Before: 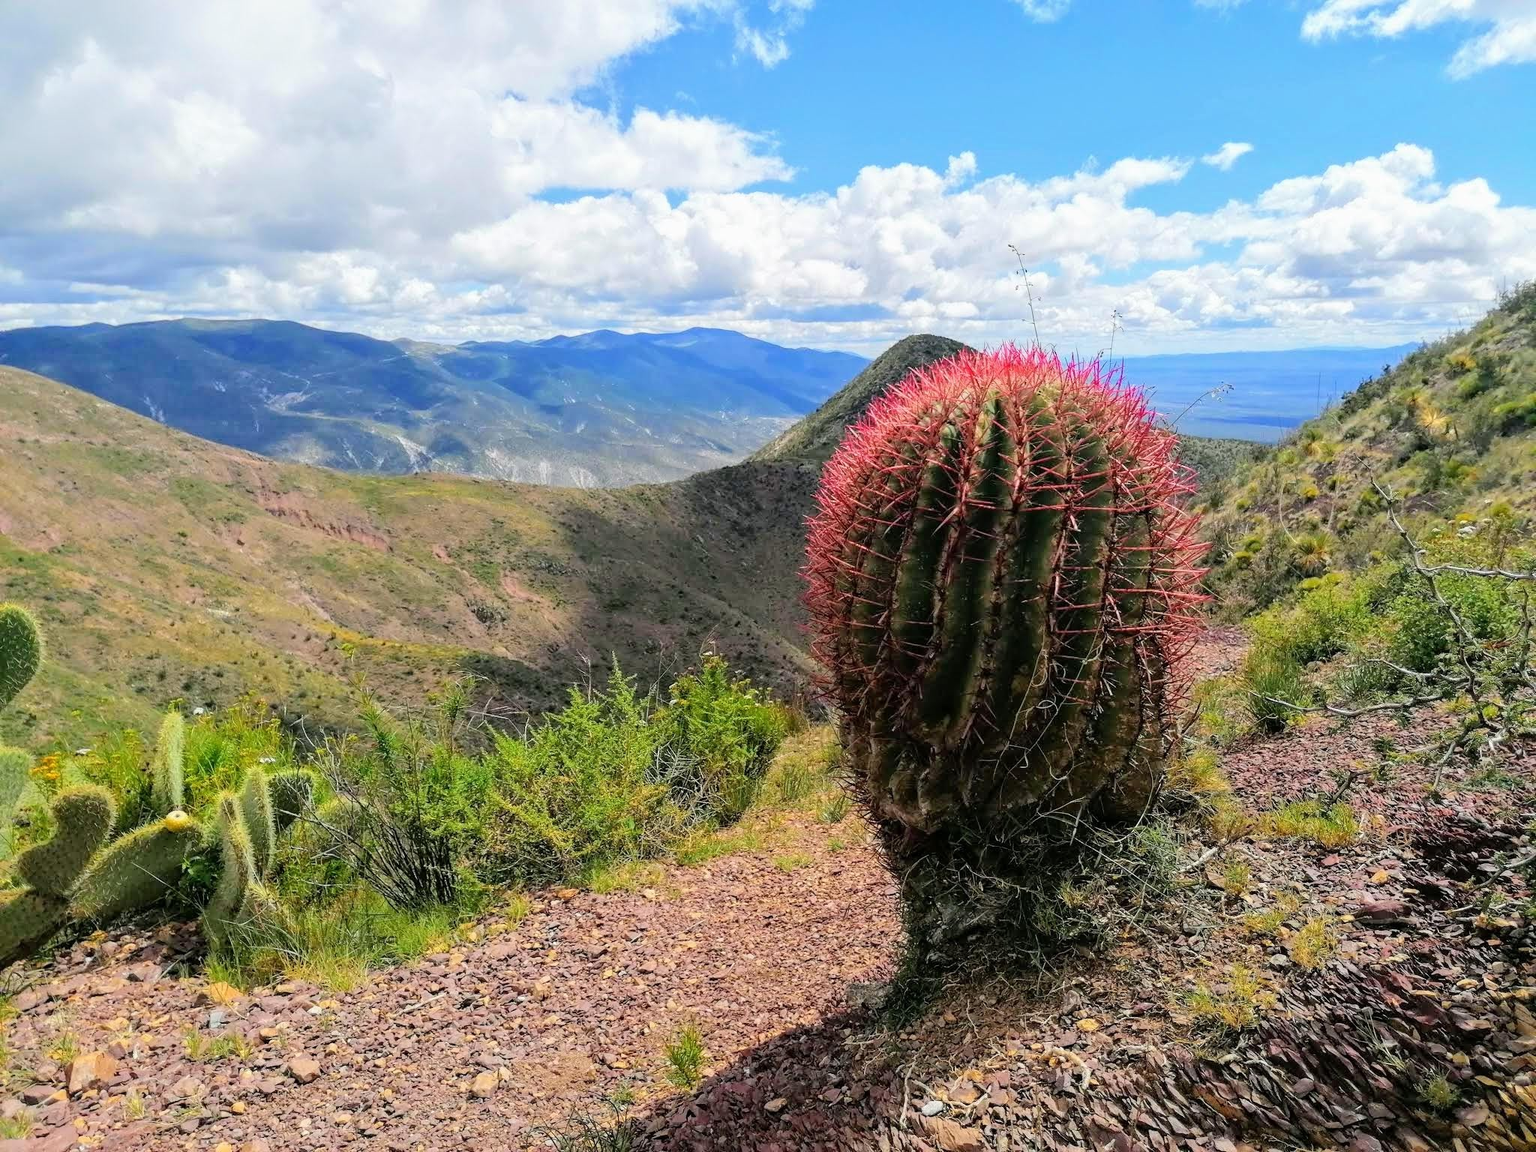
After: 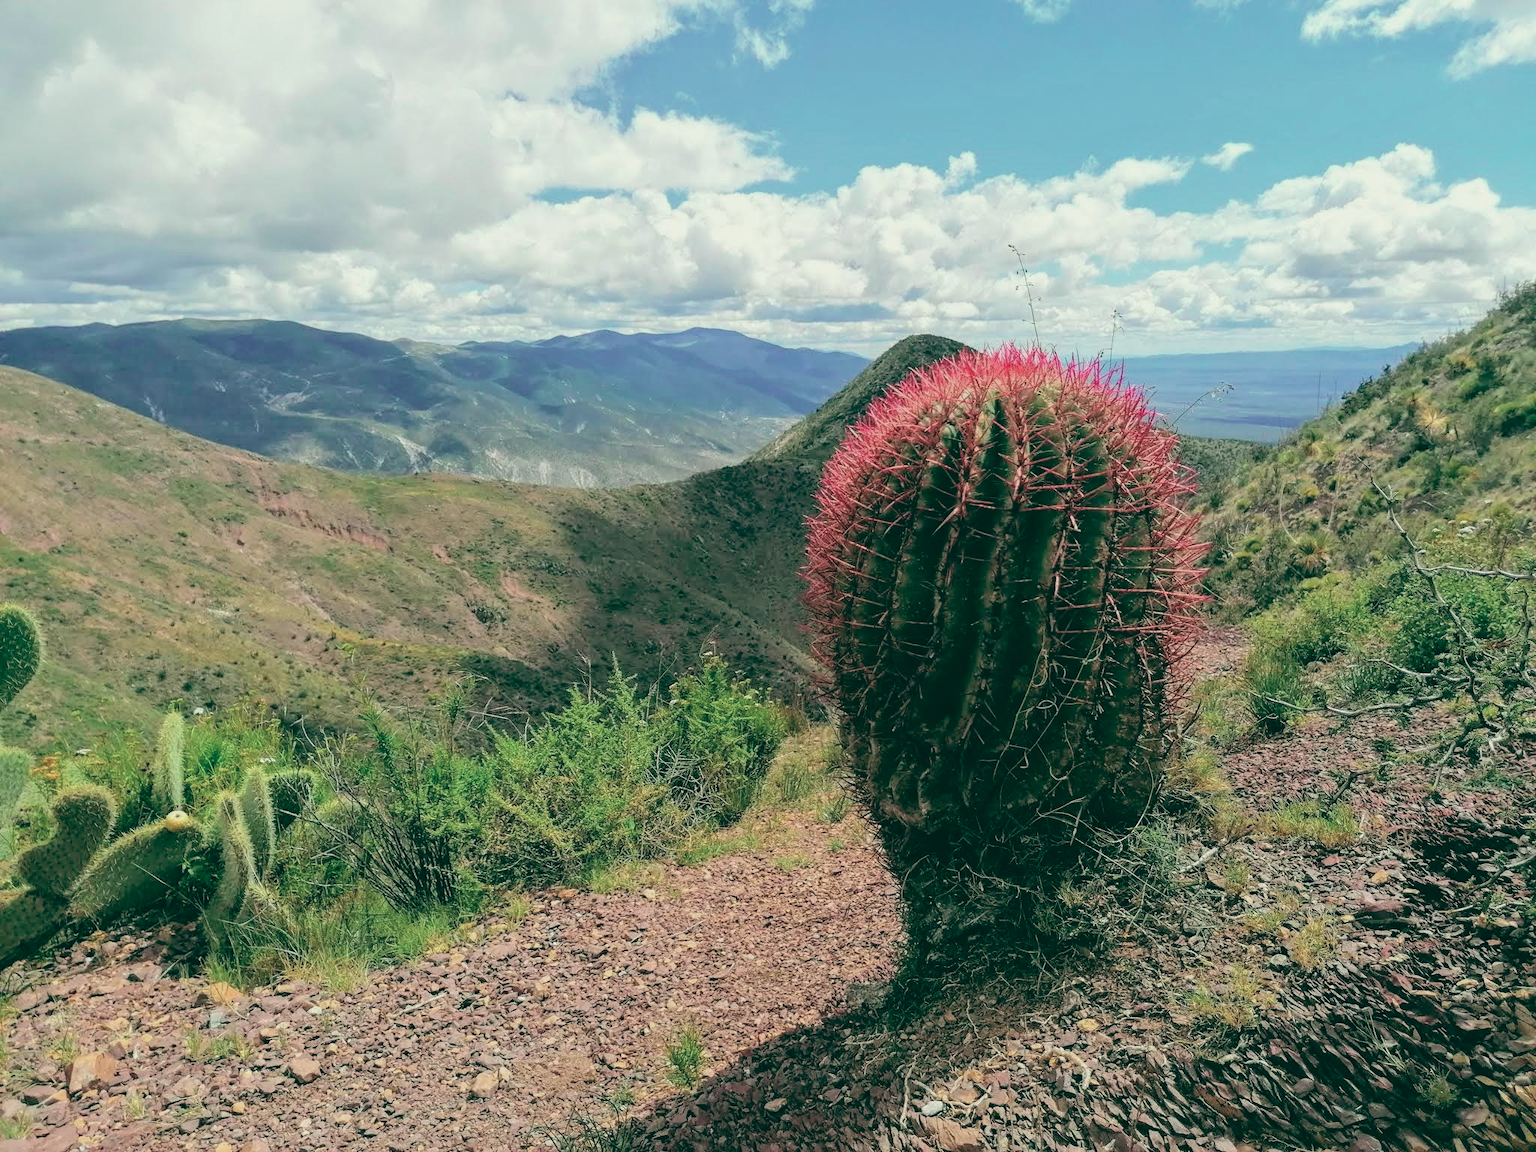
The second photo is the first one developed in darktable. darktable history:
color balance: lift [1.005, 0.99, 1.007, 1.01], gamma [1, 1.034, 1.032, 0.966], gain [0.873, 1.055, 1.067, 0.933]
color contrast: blue-yellow contrast 0.62
